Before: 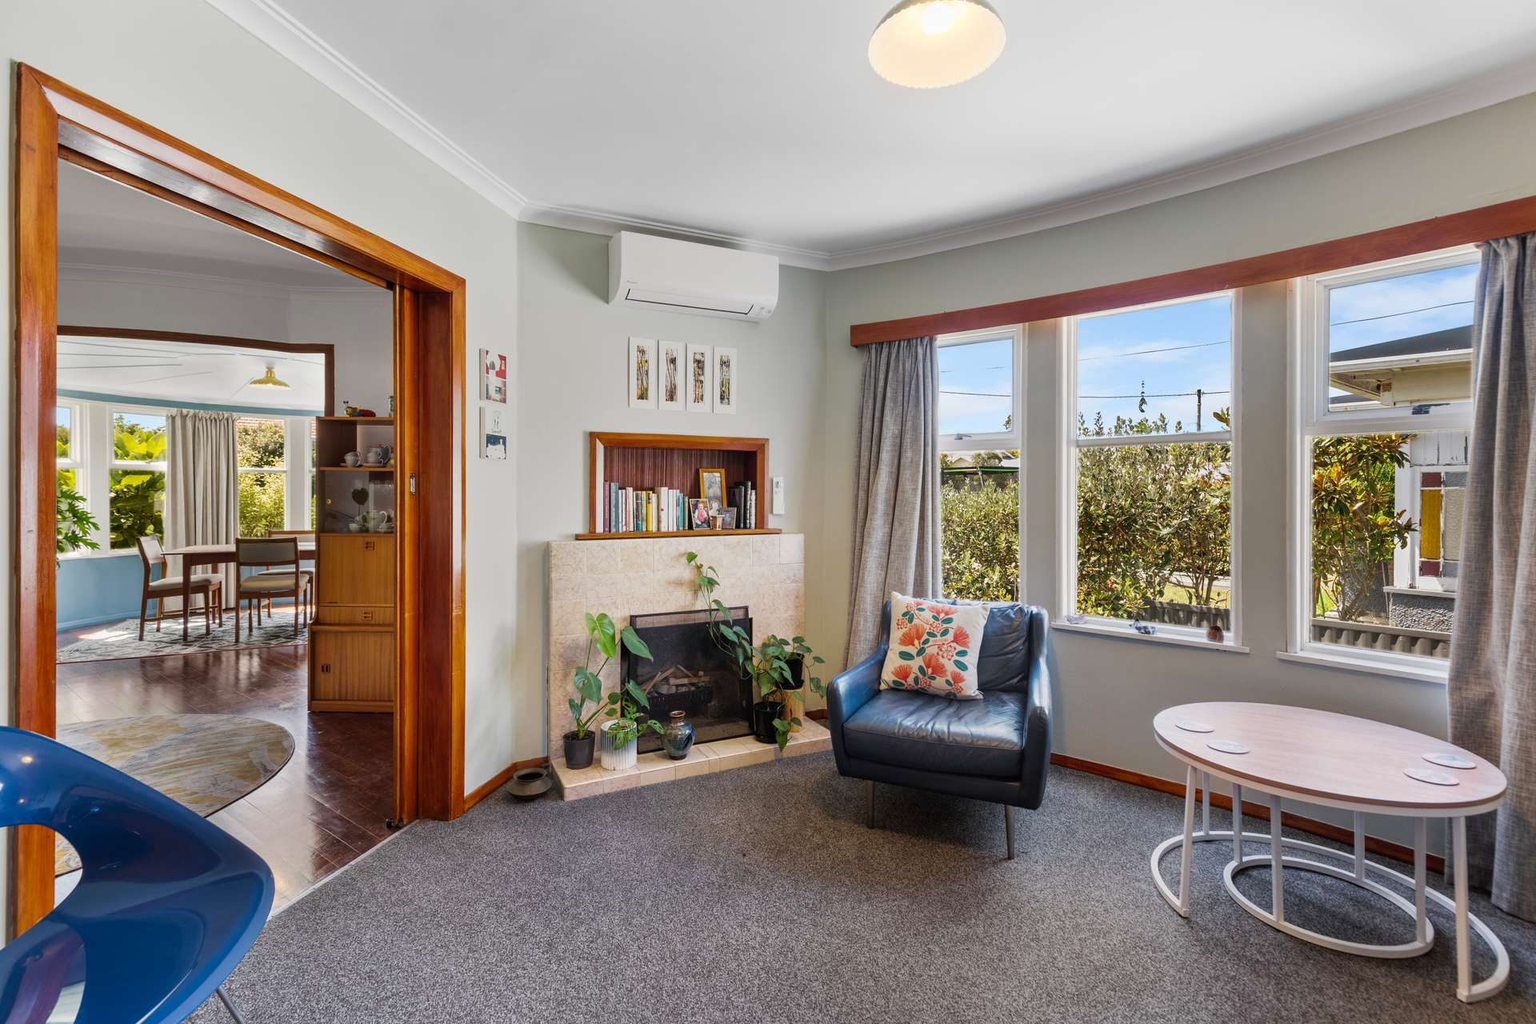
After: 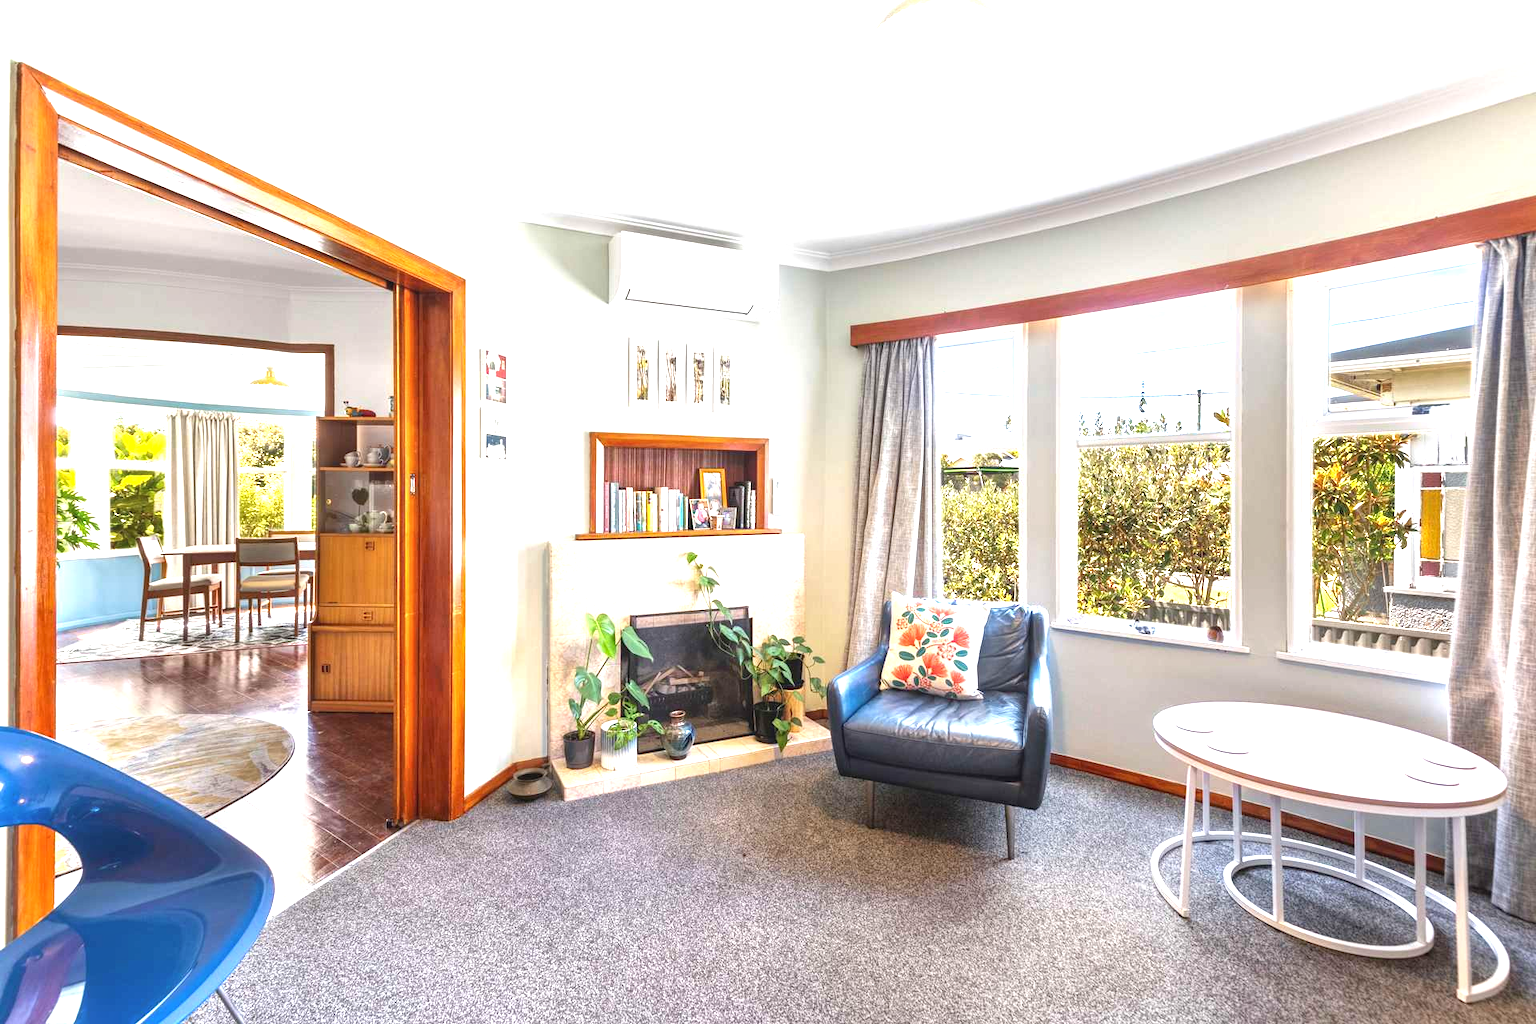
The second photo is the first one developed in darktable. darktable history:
local contrast: detail 110%
exposure: black level correction 0, exposure 1.45 EV, compensate exposure bias true, compensate highlight preservation false
